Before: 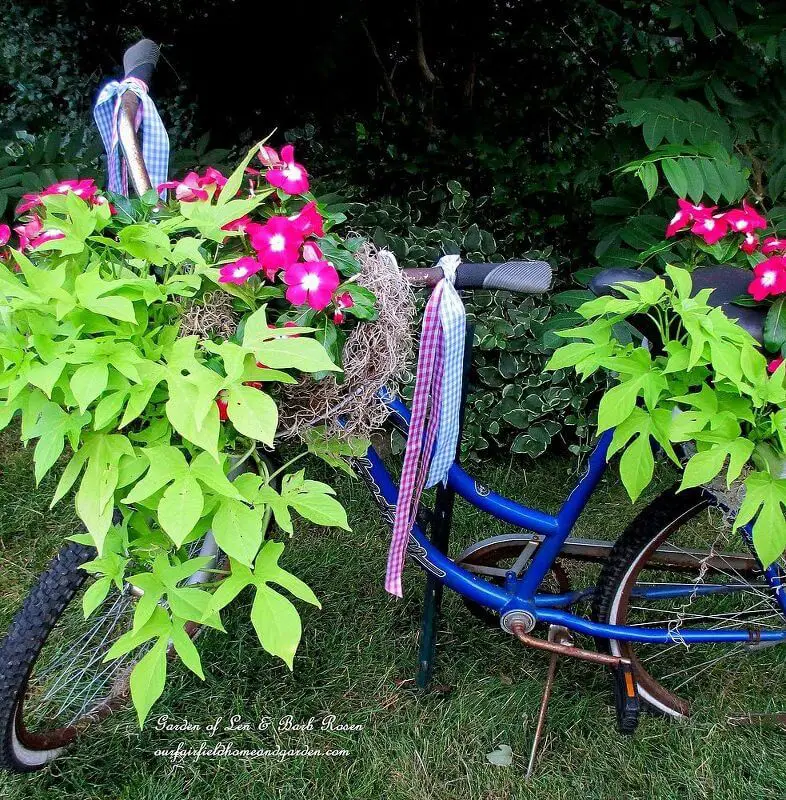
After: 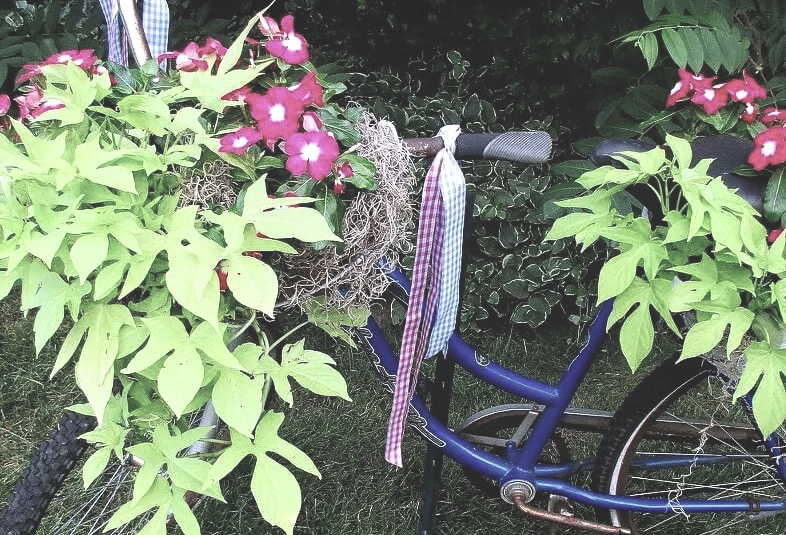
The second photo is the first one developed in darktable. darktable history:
local contrast: highlights 102%, shadows 100%, detail 119%, midtone range 0.2
exposure: black level correction -0.042, exposure 0.063 EV, compensate exposure bias true, compensate highlight preservation false
crop: top 16.356%, bottom 16.693%
contrast brightness saturation: contrast 0.097, saturation -0.36
shadows and highlights: shadows -61.98, white point adjustment -5.2, highlights 59.97
